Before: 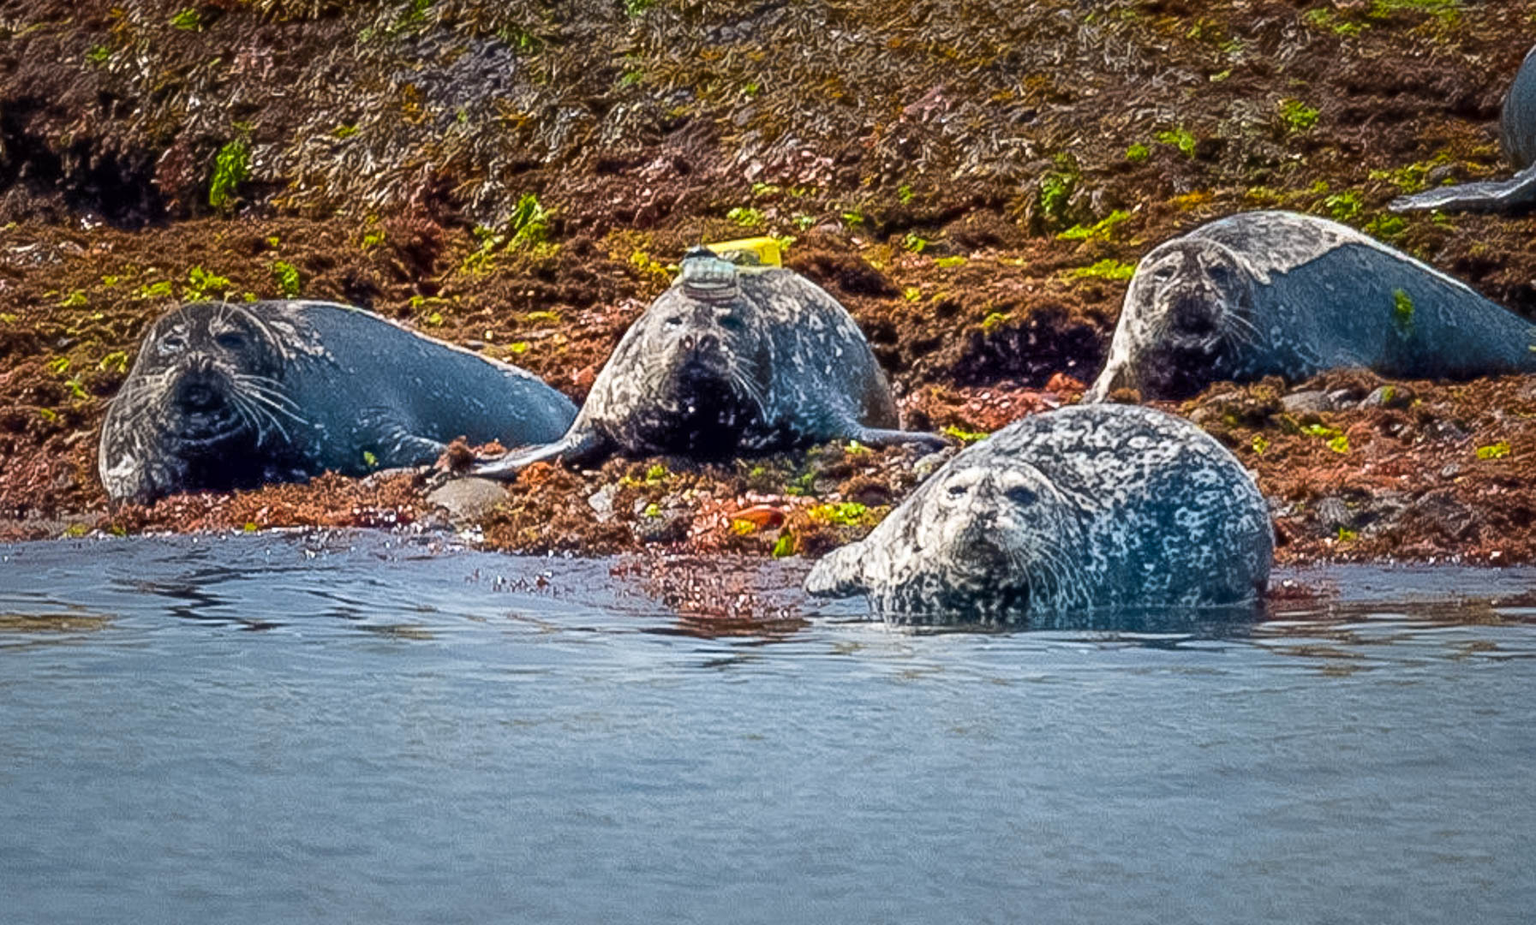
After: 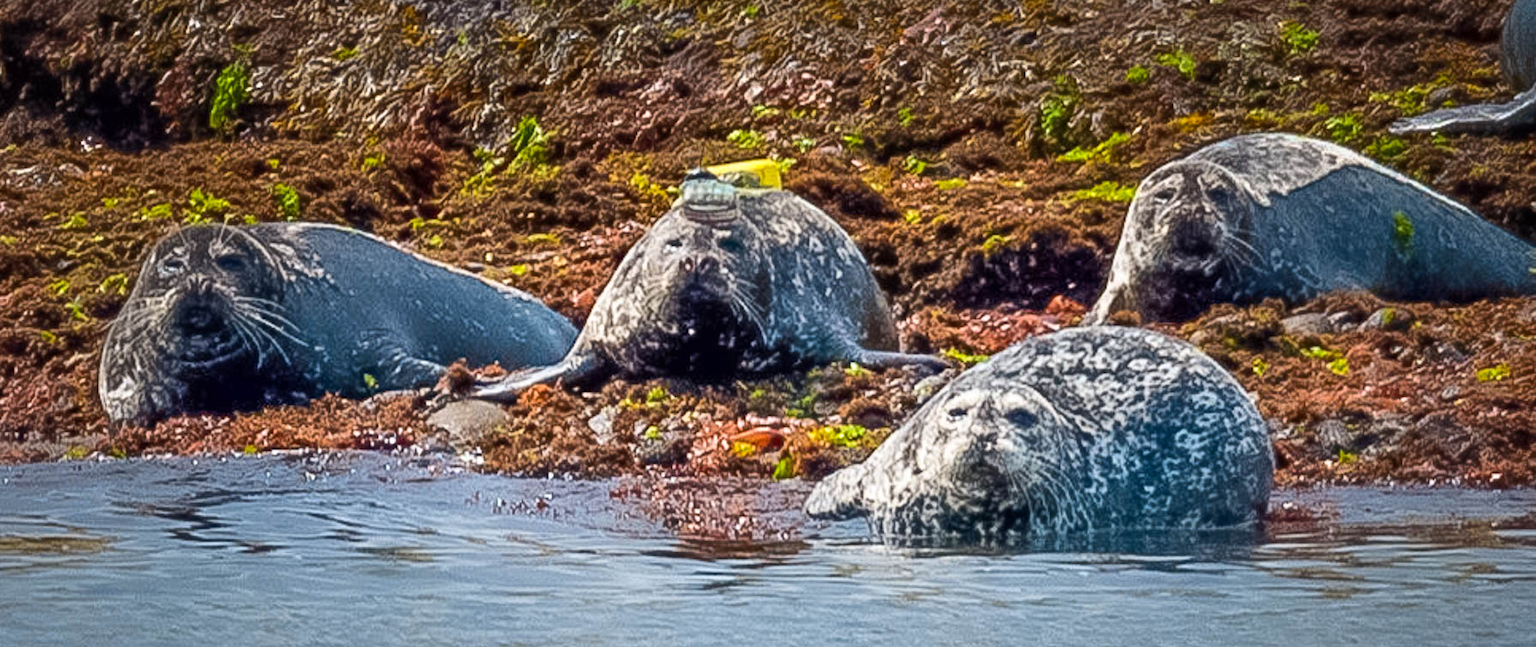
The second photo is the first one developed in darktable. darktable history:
crop and rotate: top 8.476%, bottom 21.441%
